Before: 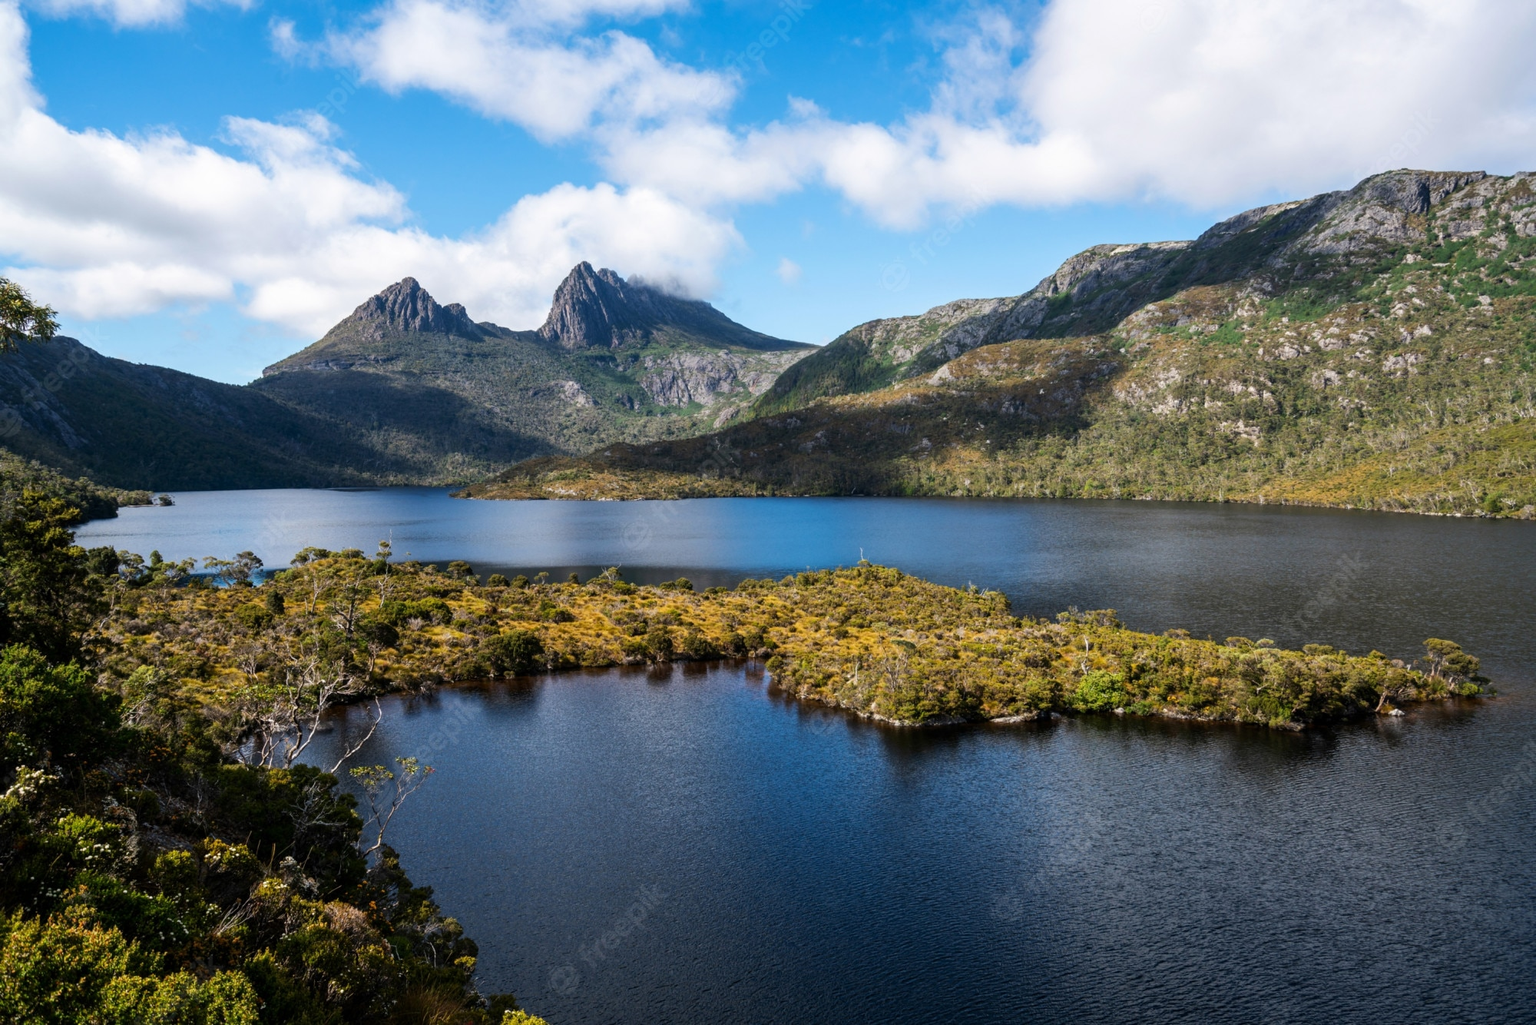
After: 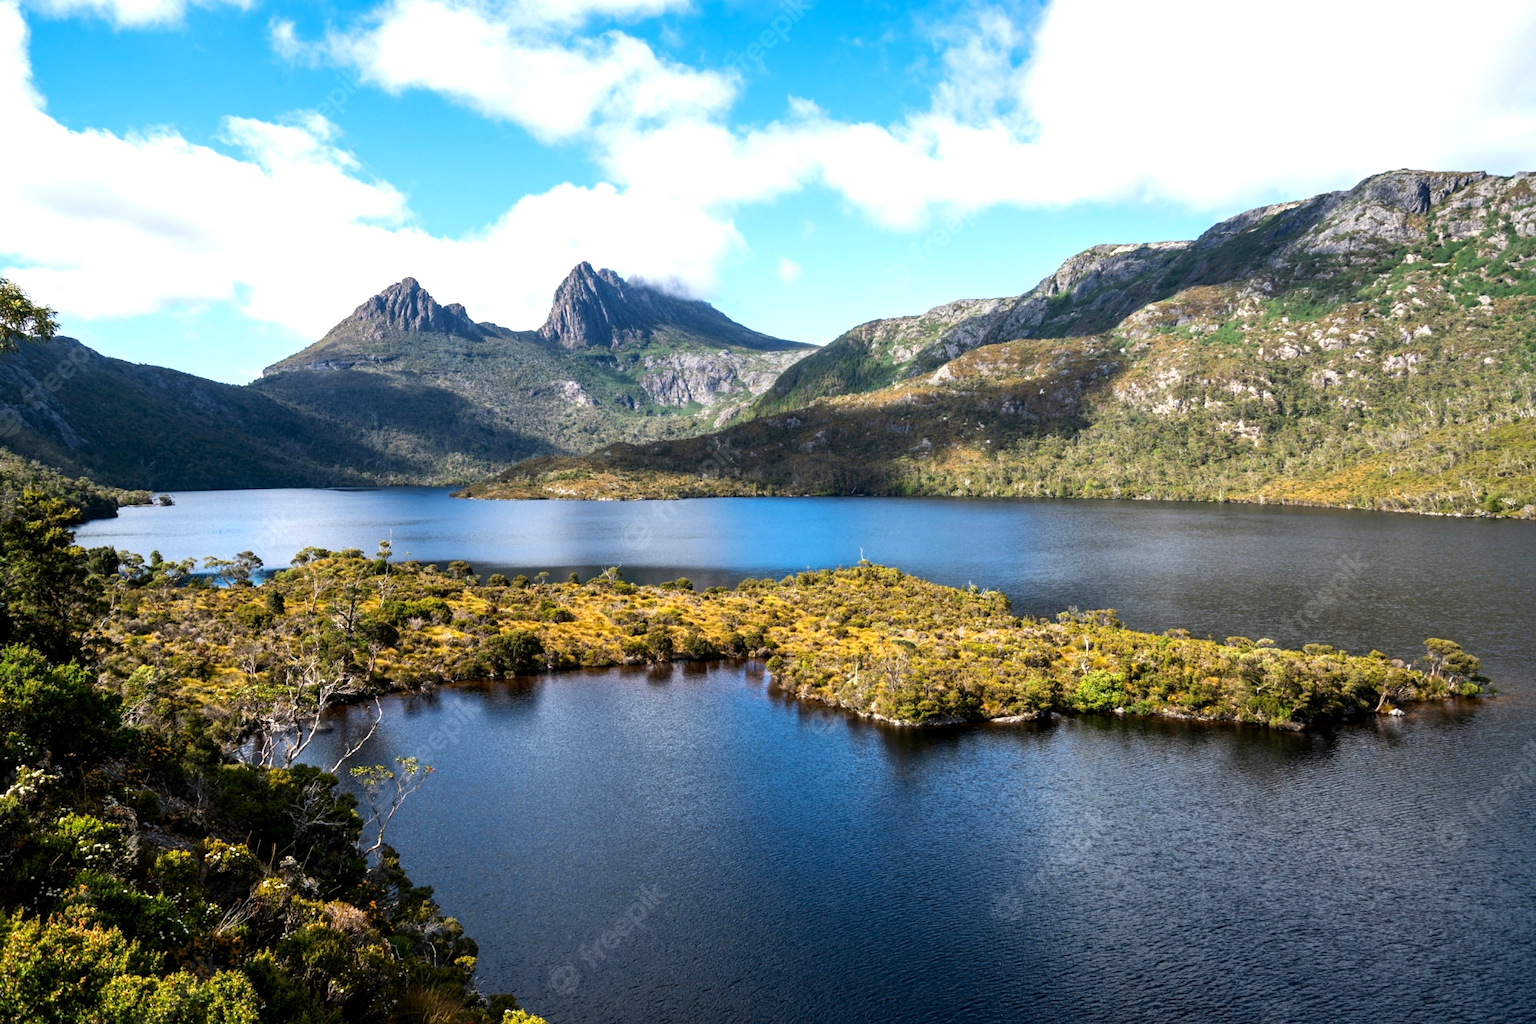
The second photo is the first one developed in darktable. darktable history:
exposure: black level correction 0.002, exposure 0.676 EV, compensate exposure bias true, compensate highlight preservation false
